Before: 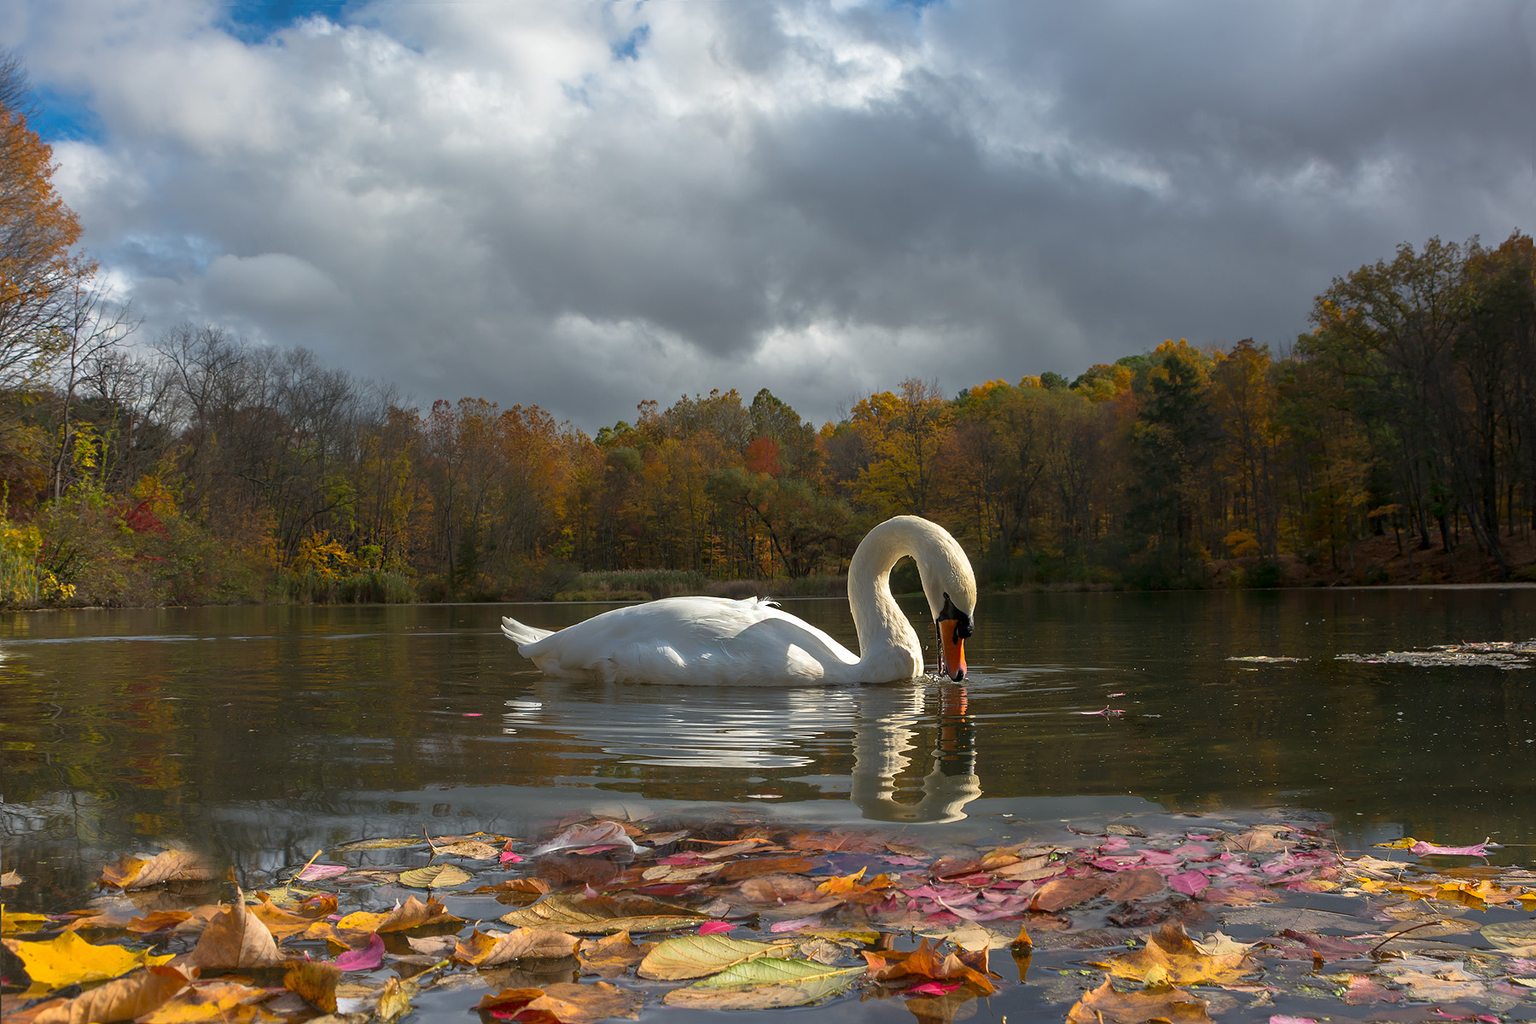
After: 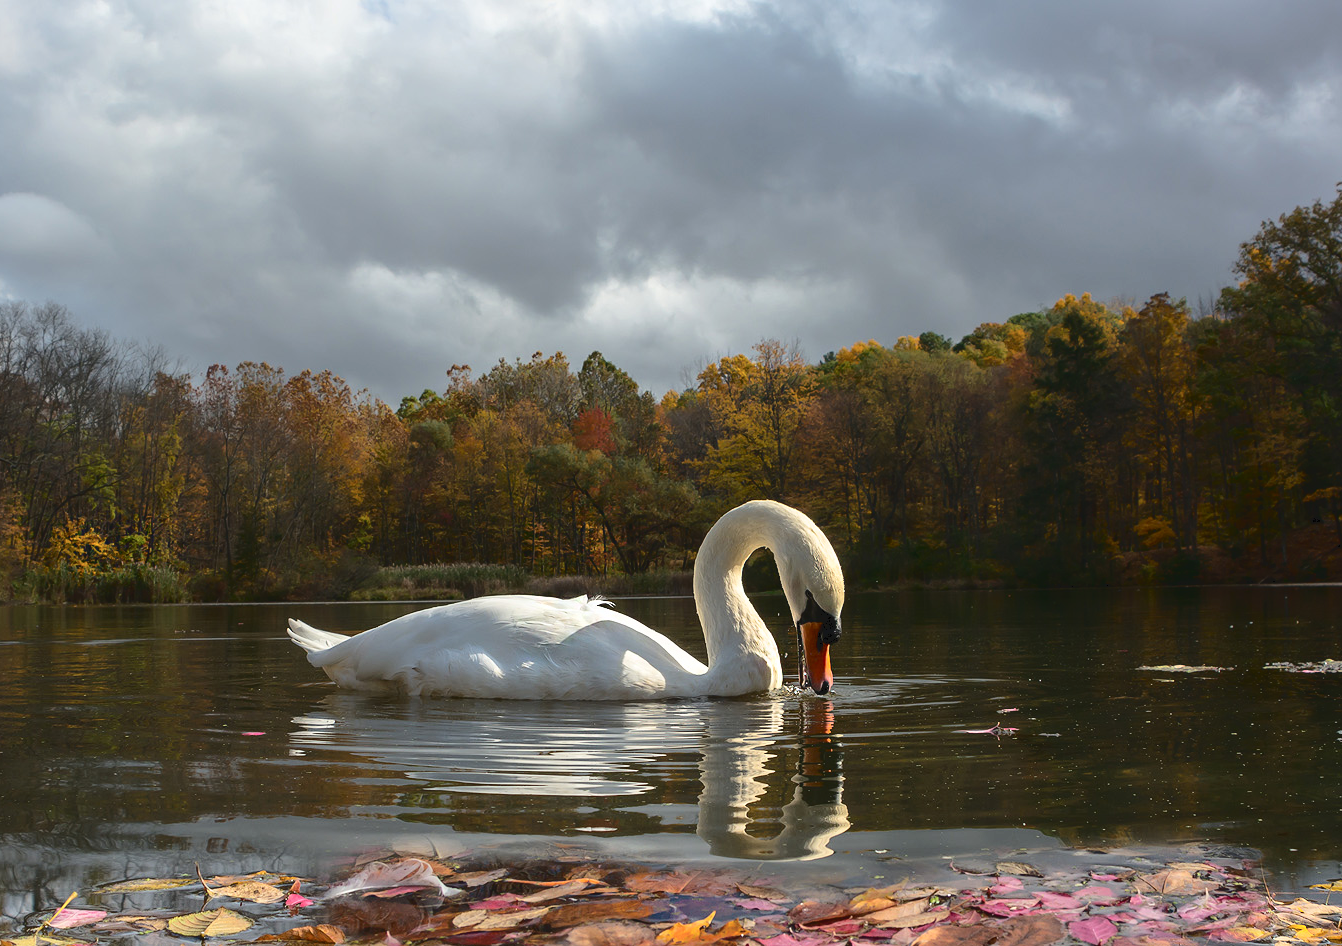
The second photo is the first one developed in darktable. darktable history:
tone curve: curves: ch0 [(0, 0) (0.003, 0.072) (0.011, 0.073) (0.025, 0.072) (0.044, 0.076) (0.069, 0.089) (0.1, 0.103) (0.136, 0.123) (0.177, 0.158) (0.224, 0.21) (0.277, 0.275) (0.335, 0.372) (0.399, 0.463) (0.468, 0.556) (0.543, 0.633) (0.623, 0.712) (0.709, 0.795) (0.801, 0.869) (0.898, 0.942) (1, 1)], color space Lab, independent channels, preserve colors none
crop: left 16.714%, top 8.714%, right 8.694%, bottom 12.415%
